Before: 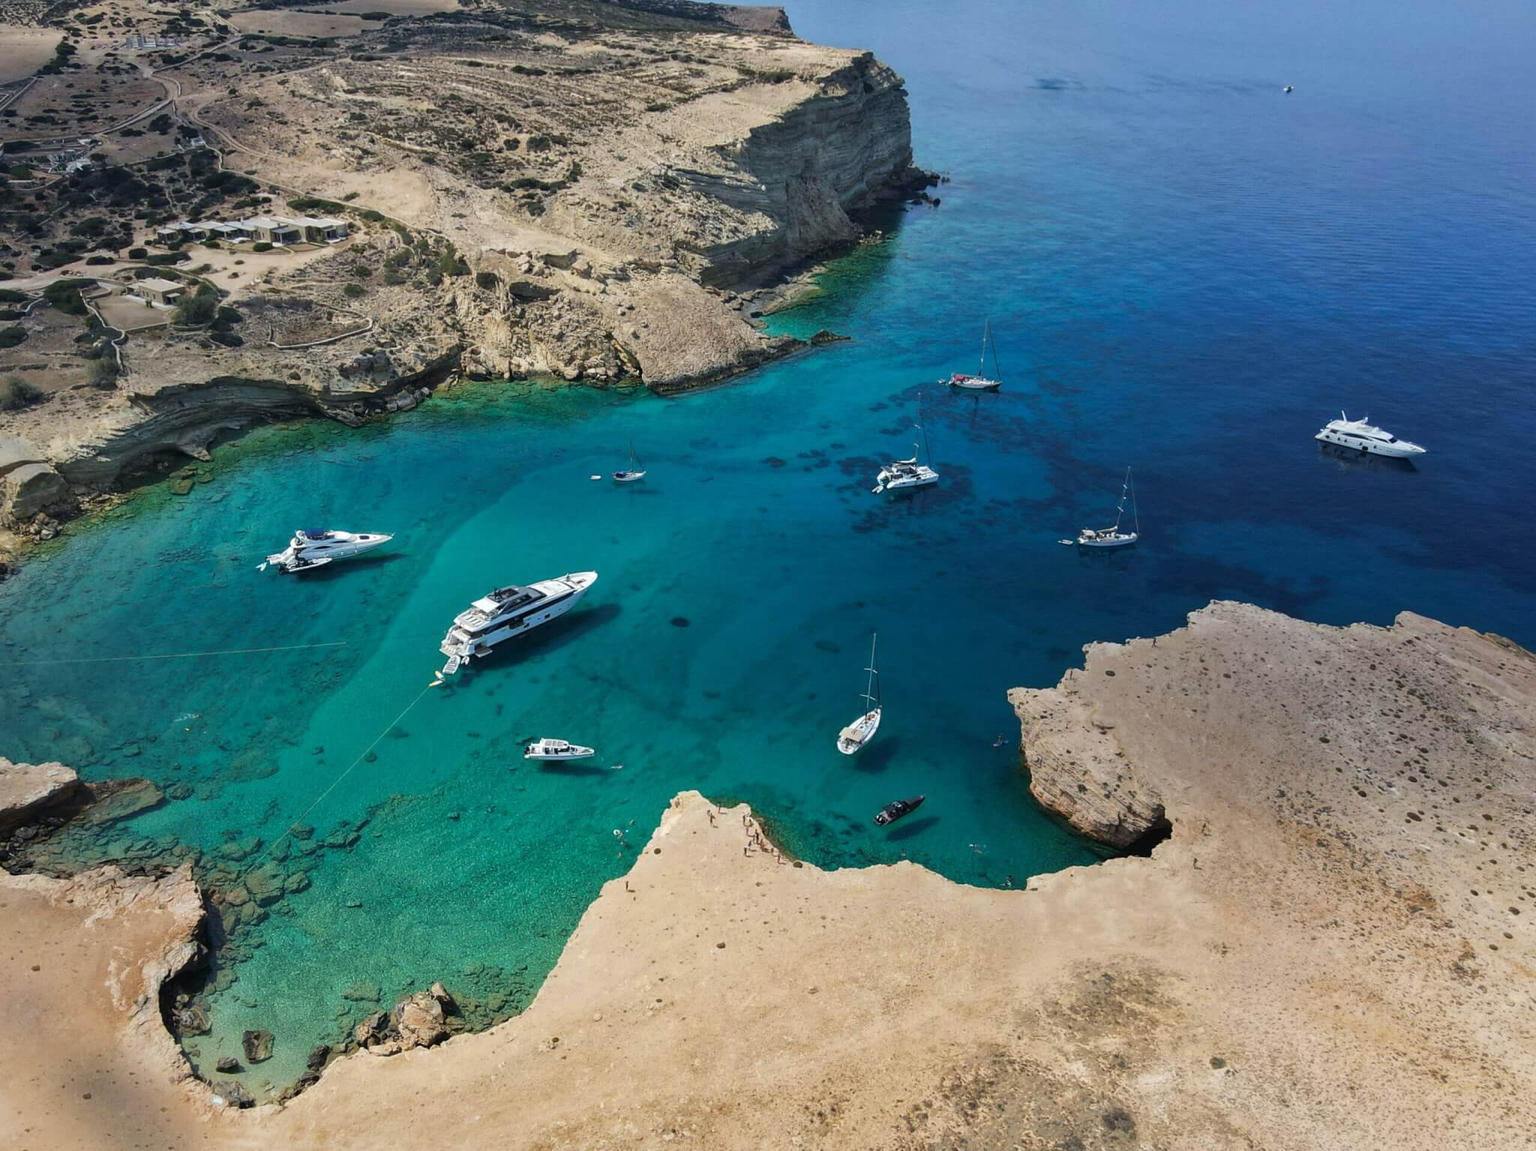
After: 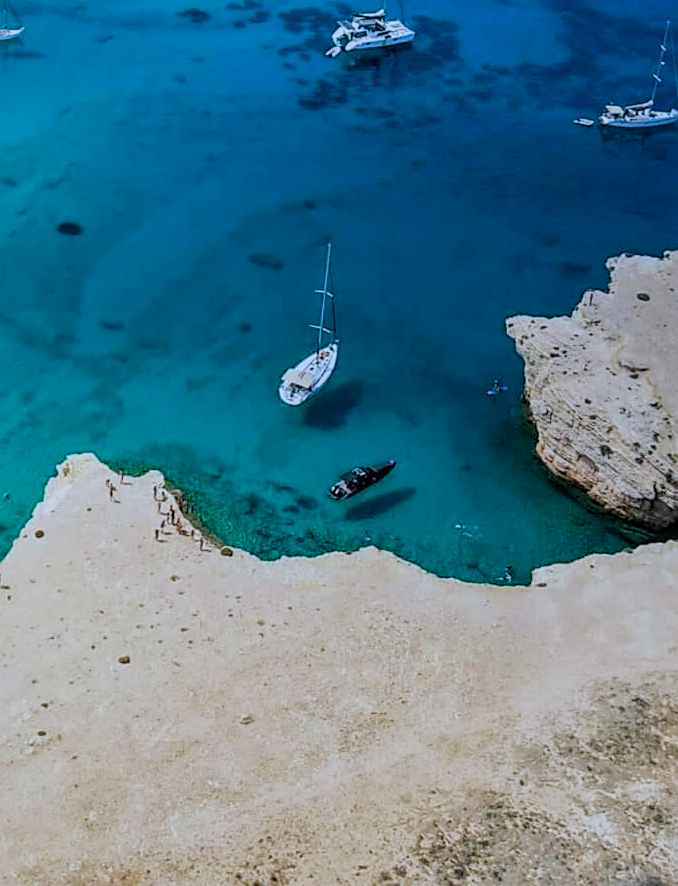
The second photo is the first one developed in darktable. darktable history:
color balance rgb: shadows lift › luminance -5%, shadows lift › chroma 1.1%, shadows lift › hue 219°, power › luminance 10%, power › chroma 2.83%, power › hue 60°, highlights gain › chroma 4.52%, highlights gain › hue 33.33°, saturation formula JzAzBz (2021)
crop: left 40.878%, top 39.176%, right 25.993%, bottom 3.081%
local contrast: detail 130%
sharpen: on, module defaults
contrast brightness saturation: saturation 0.1
color calibration: illuminant custom, x 0.432, y 0.395, temperature 3098 K
filmic rgb: black relative exposure -7.65 EV, white relative exposure 4.56 EV, hardness 3.61
